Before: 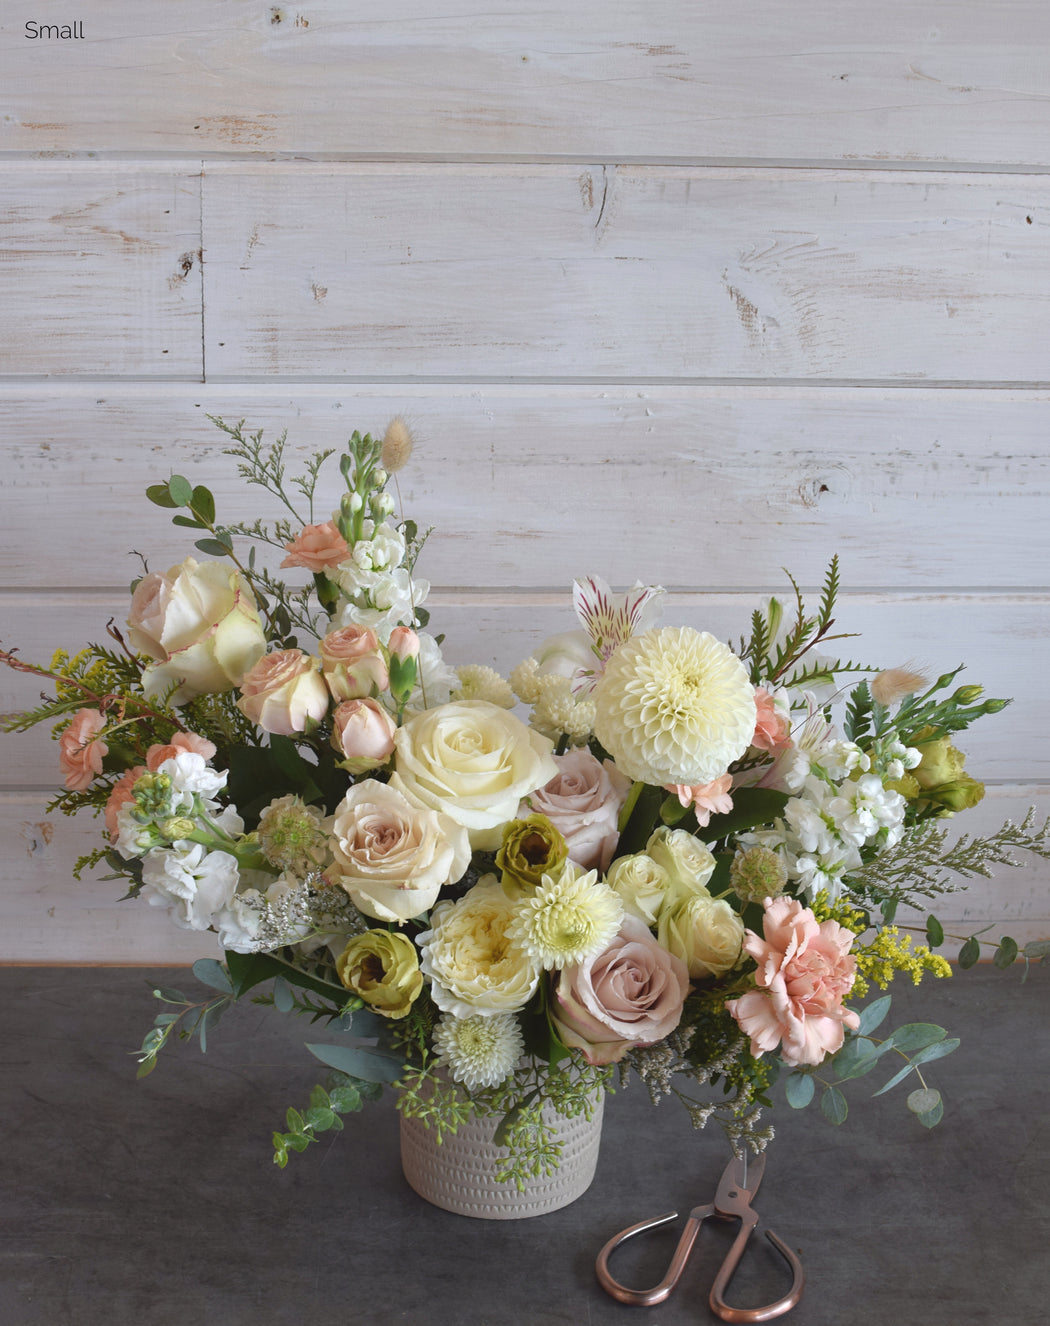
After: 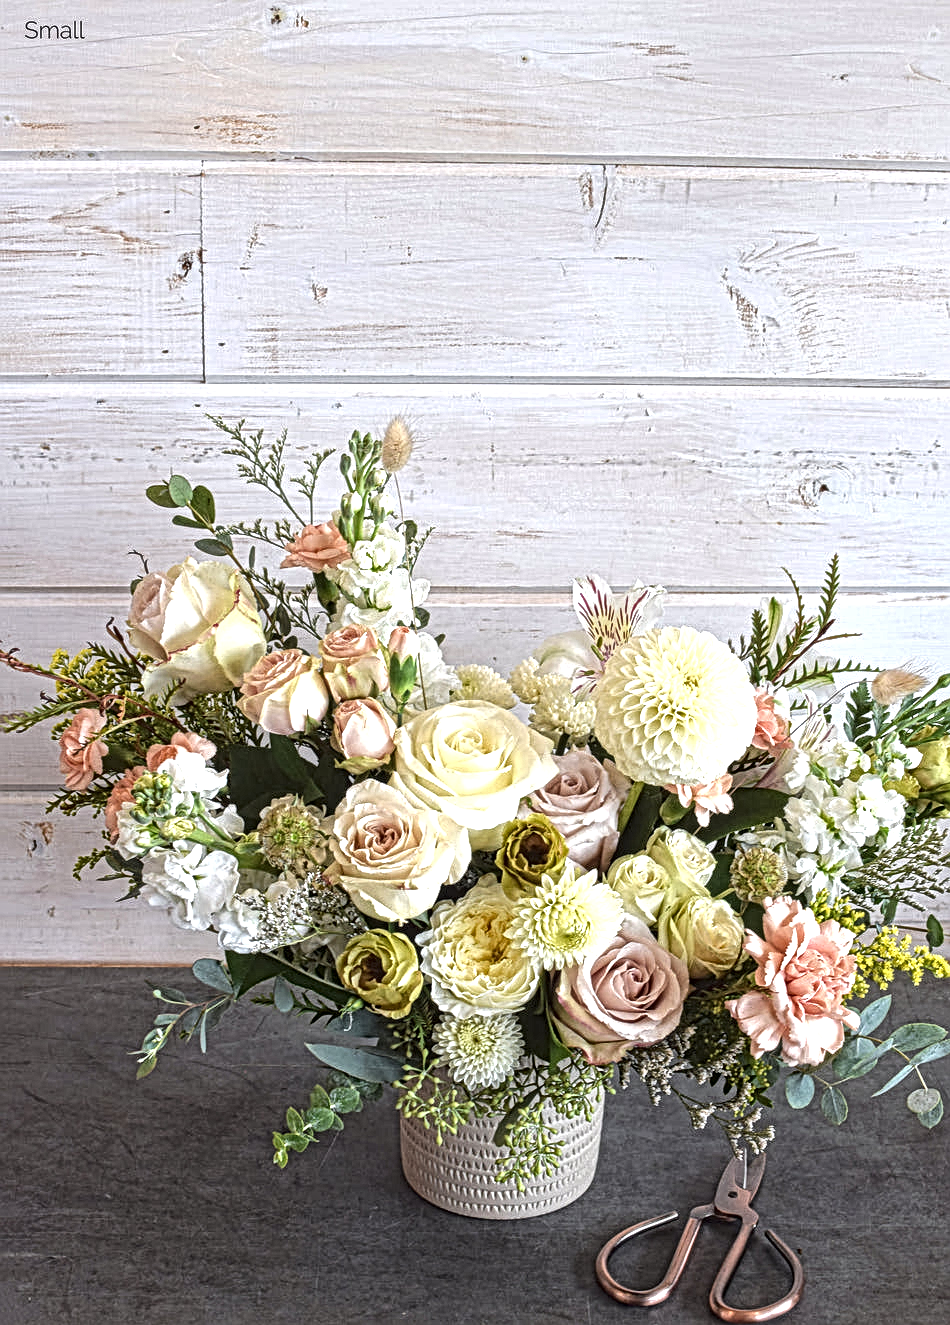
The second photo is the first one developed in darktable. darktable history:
local contrast: mode bilateral grid, contrast 20, coarseness 3, detail 300%, midtone range 0.2
crop: right 9.509%, bottom 0.031%
exposure: black level correction 0, exposure 0.4 EV, compensate exposure bias true, compensate highlight preservation false
tone equalizer: -8 EV -0.417 EV, -7 EV -0.389 EV, -6 EV -0.333 EV, -5 EV -0.222 EV, -3 EV 0.222 EV, -2 EV 0.333 EV, -1 EV 0.389 EV, +0 EV 0.417 EV, edges refinement/feathering 500, mask exposure compensation -1.57 EV, preserve details no
